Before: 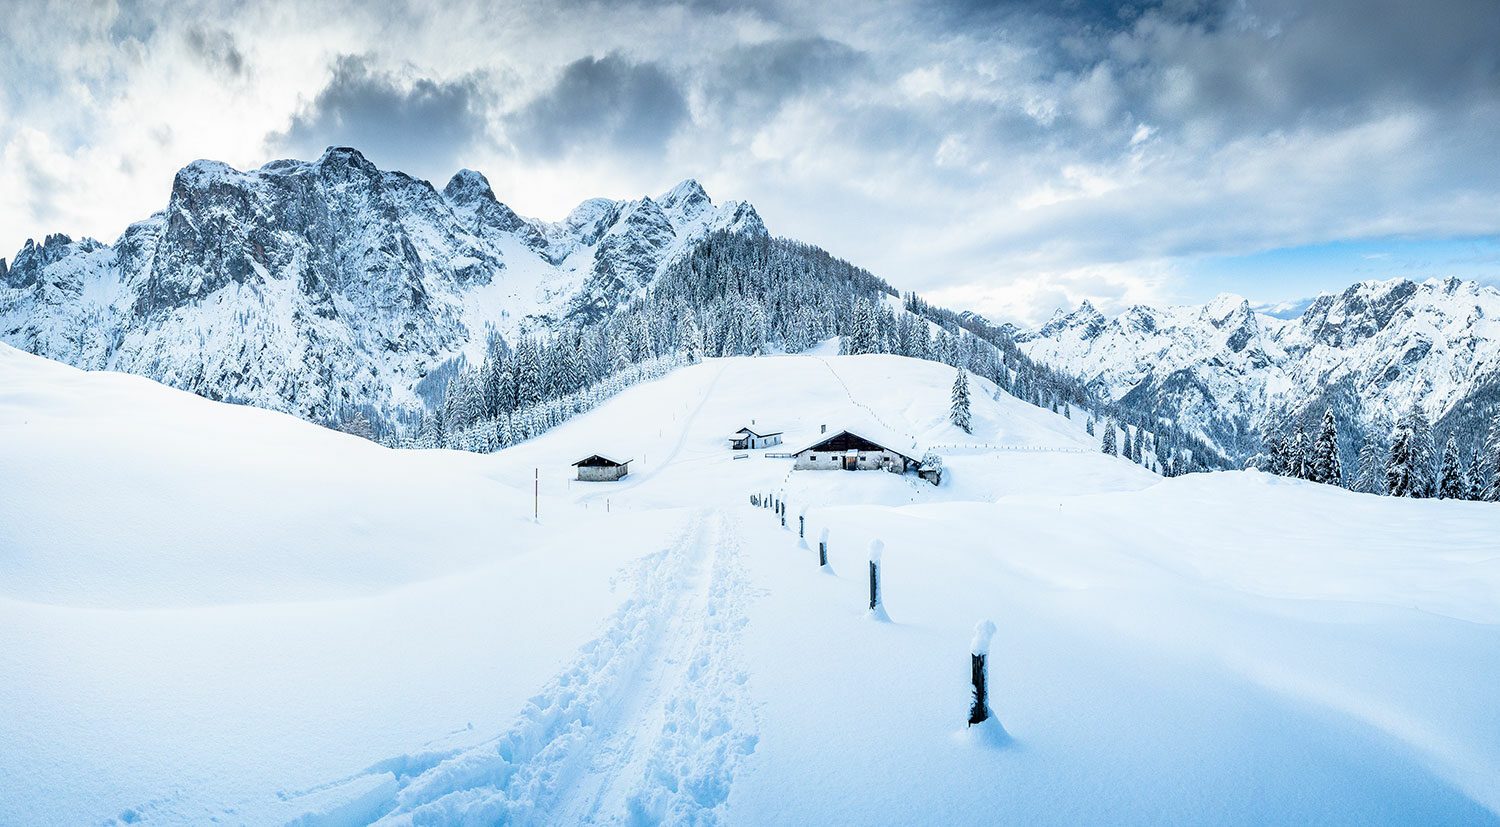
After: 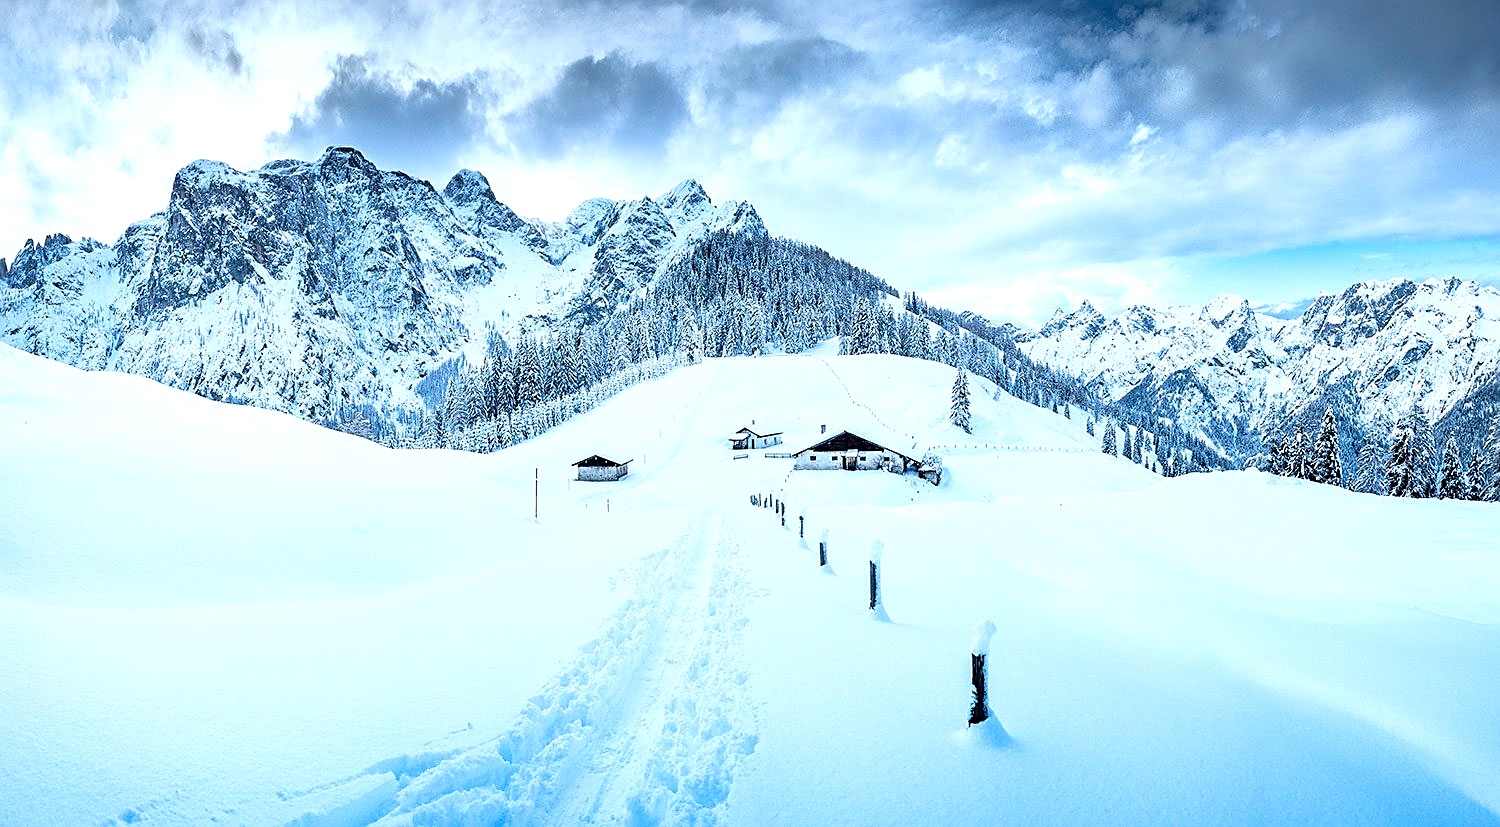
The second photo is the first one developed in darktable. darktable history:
tone equalizer: -8 EV -0.001 EV, -7 EV 0.001 EV, -6 EV -0.002 EV, -5 EV -0.003 EV, -4 EV -0.062 EV, -3 EV -0.222 EV, -2 EV -0.267 EV, -1 EV 0.105 EV, +0 EV 0.303 EV
sharpen: on, module defaults
color calibration: x 0.372, y 0.386, temperature 4283.97 K
